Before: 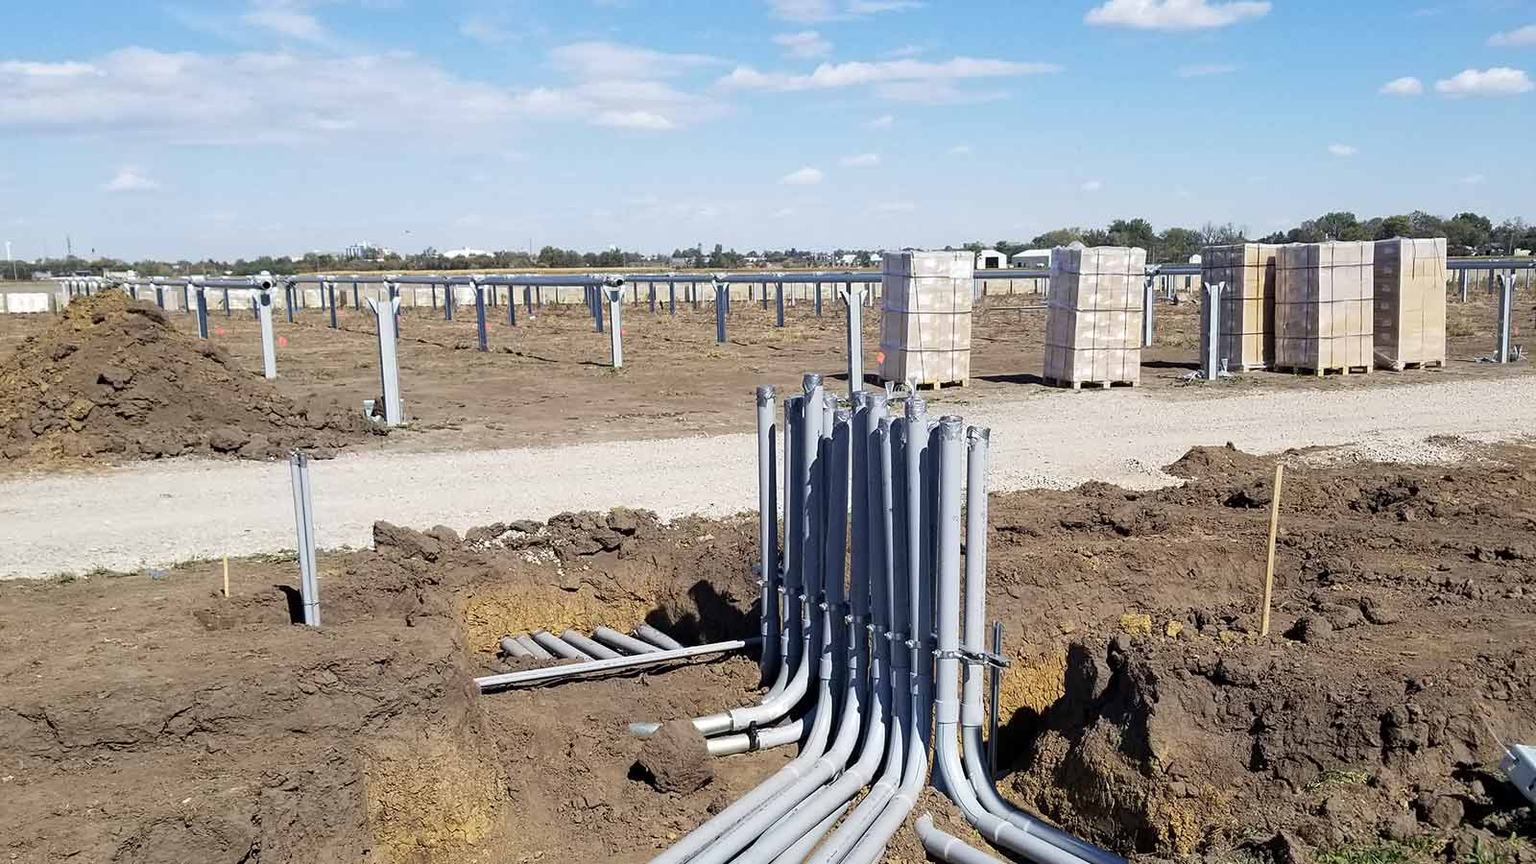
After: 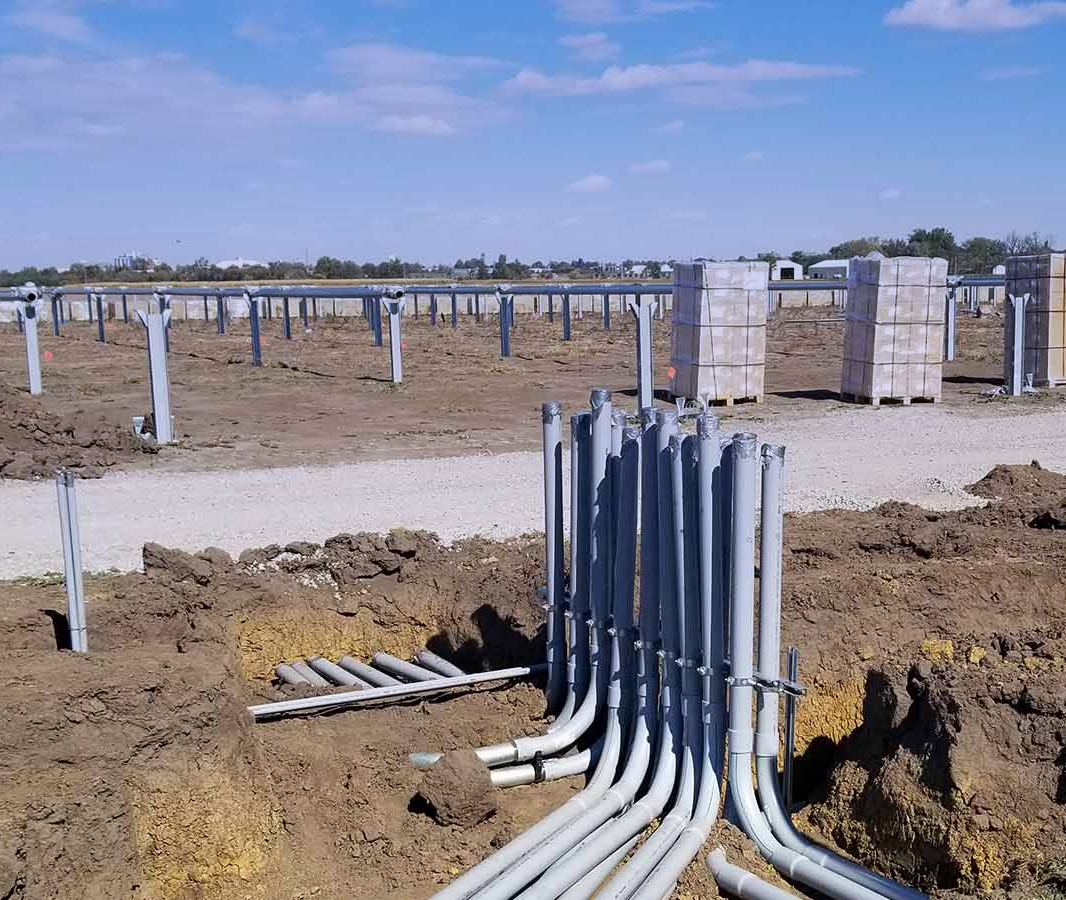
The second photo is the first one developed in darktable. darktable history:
graduated density: hue 238.83°, saturation 50%
color correction: saturation 1.11
crop: left 15.419%, right 17.914%
